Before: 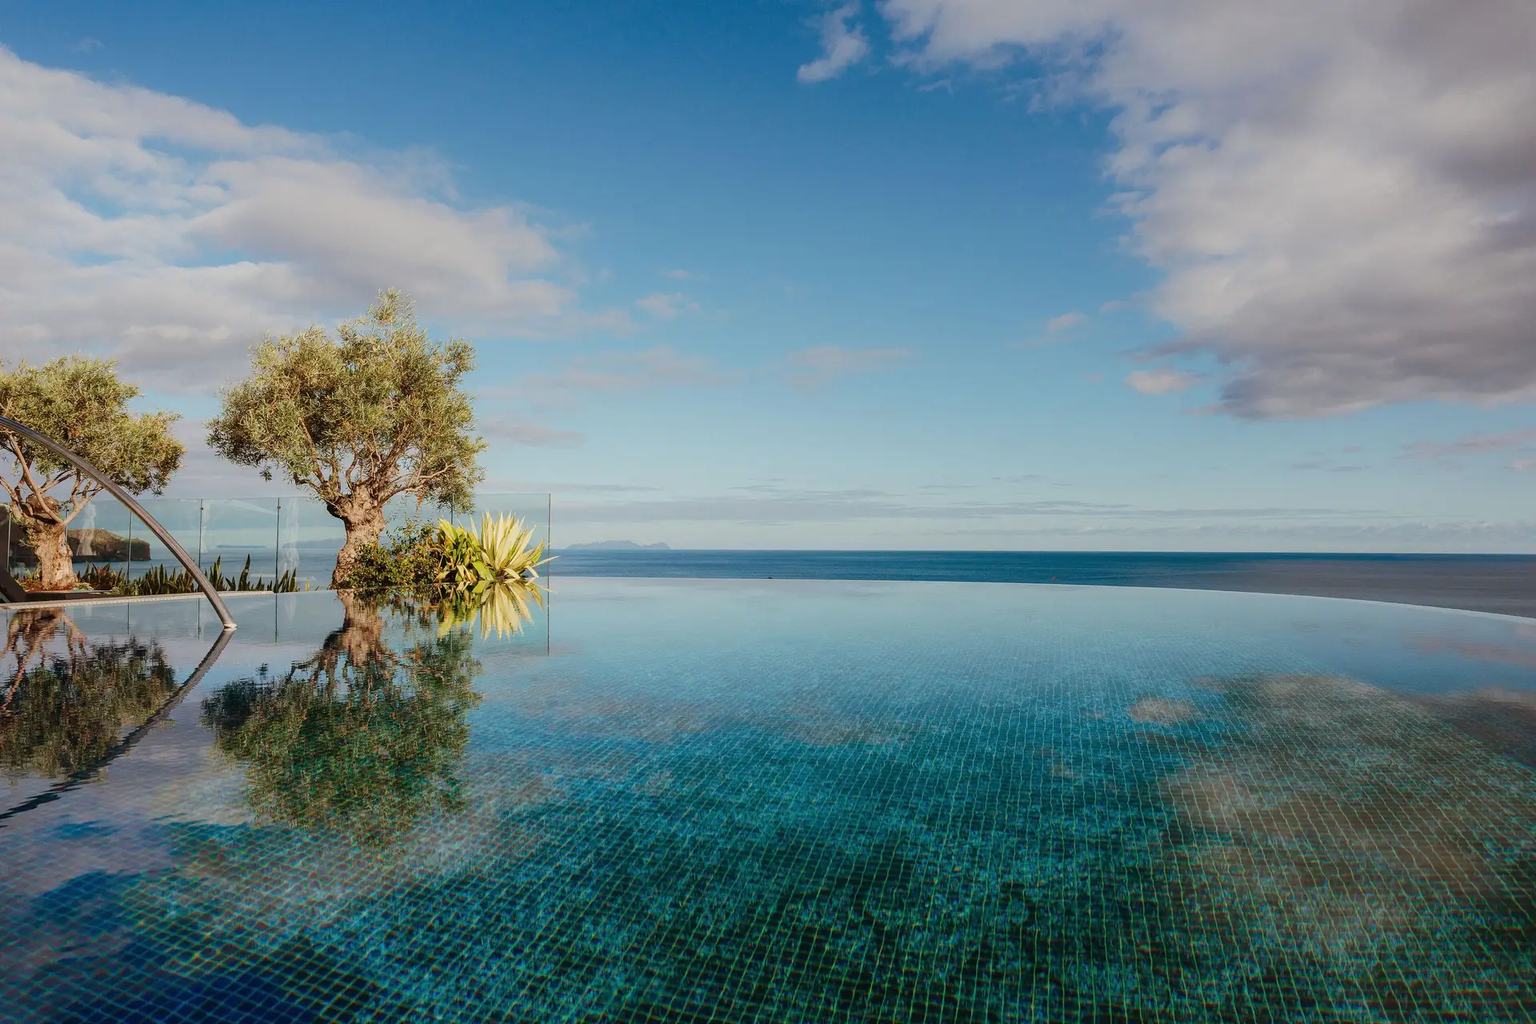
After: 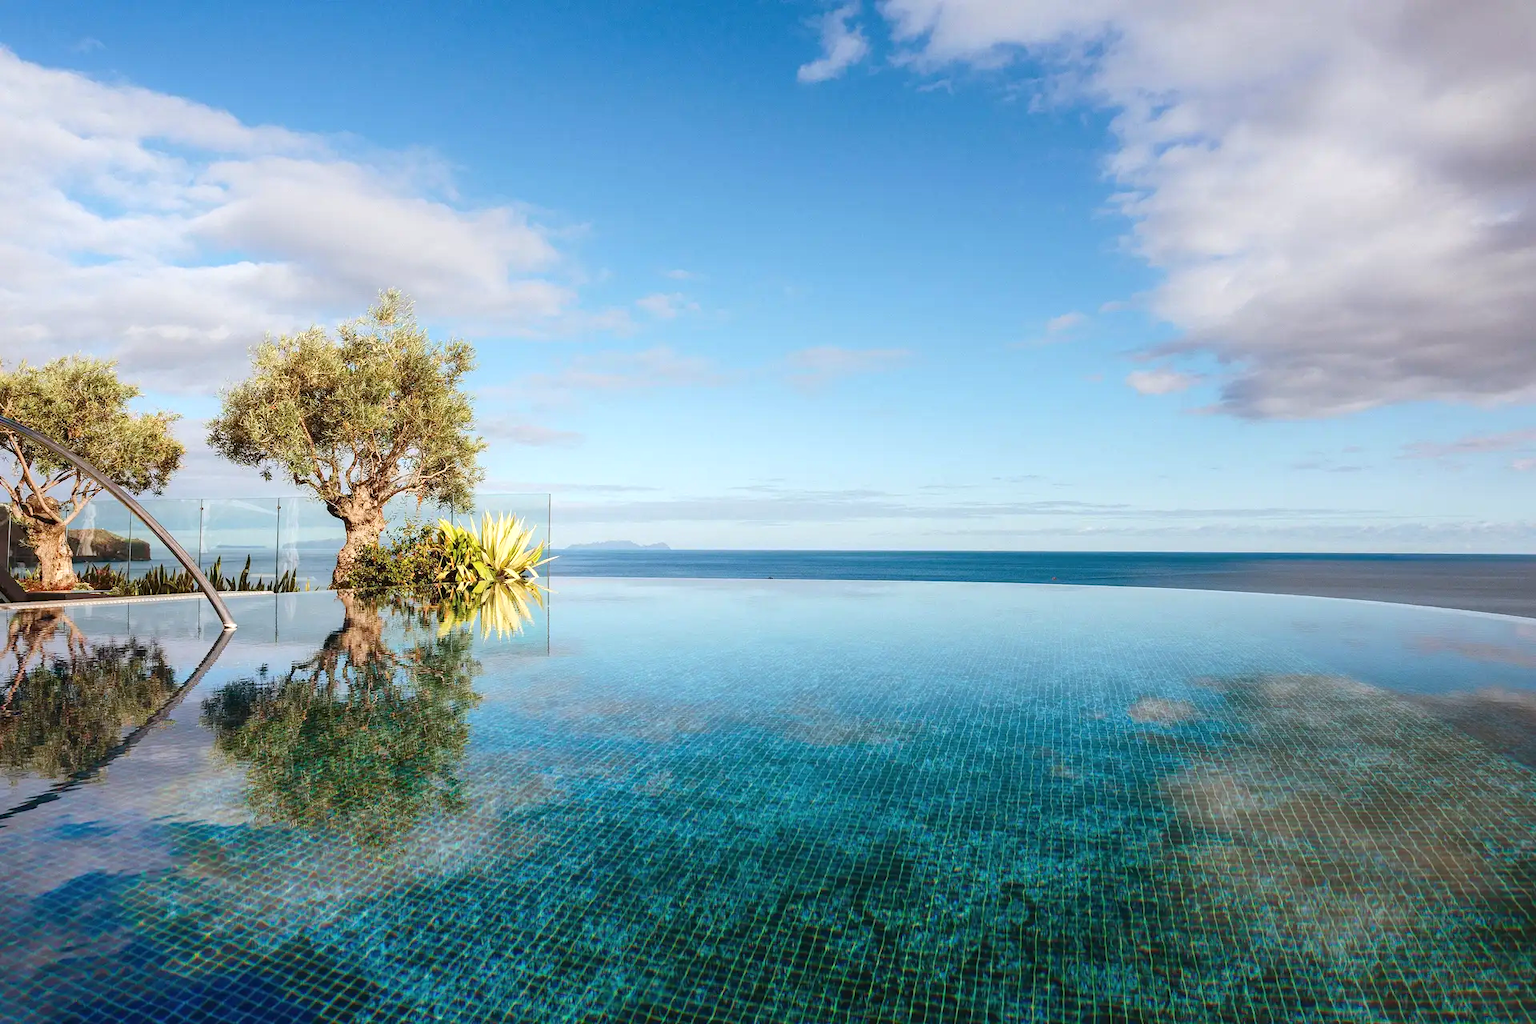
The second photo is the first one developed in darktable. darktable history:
exposure: exposure 0.657 EV, compensate highlight preservation false
white balance: red 0.983, blue 1.036
